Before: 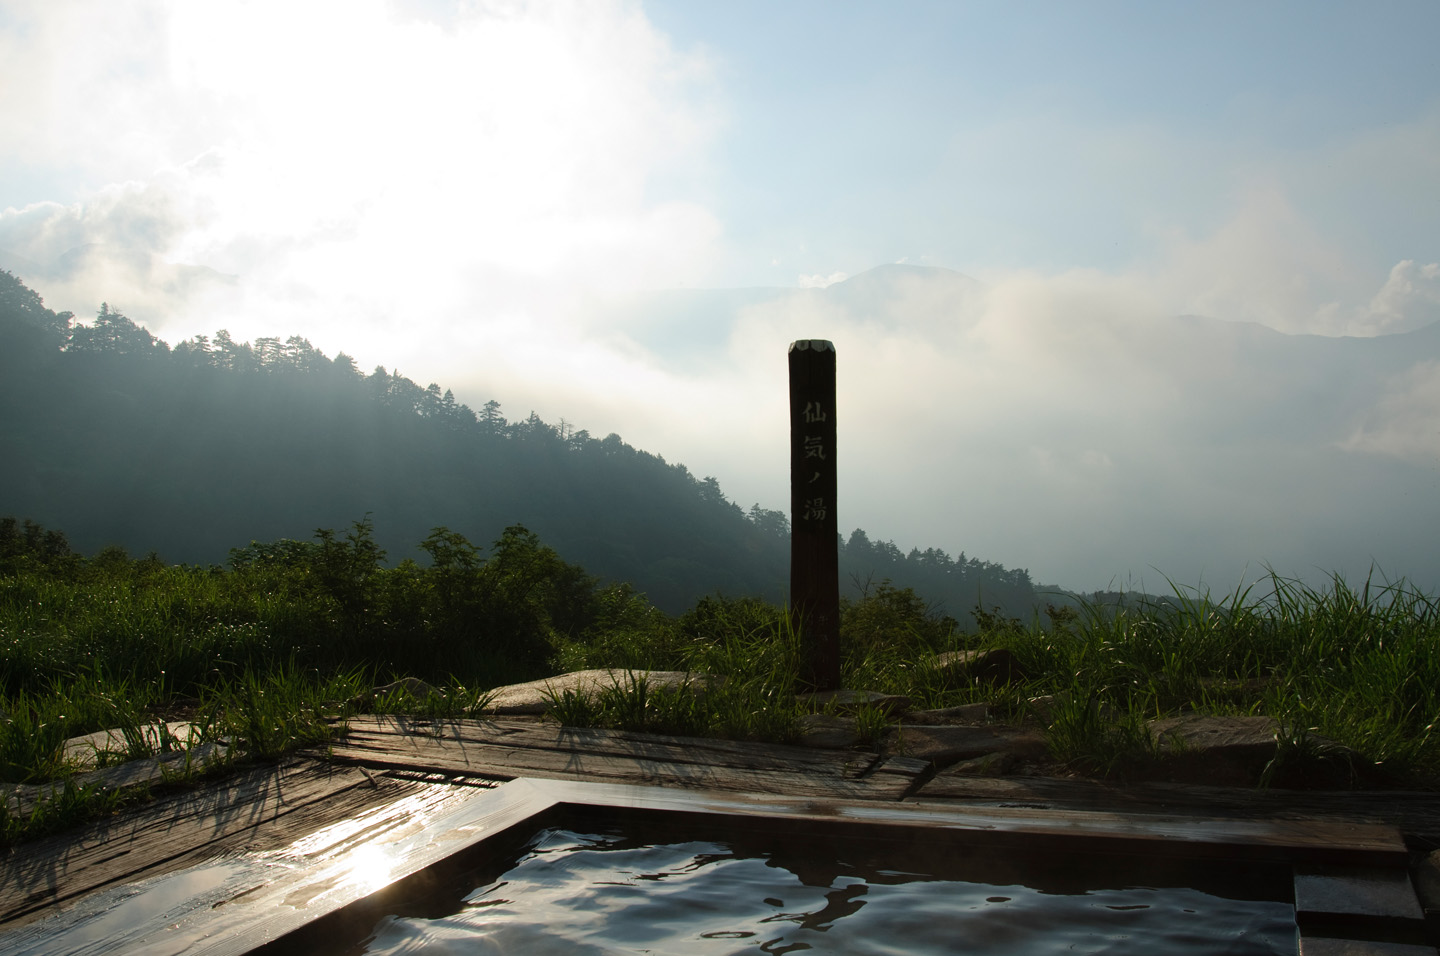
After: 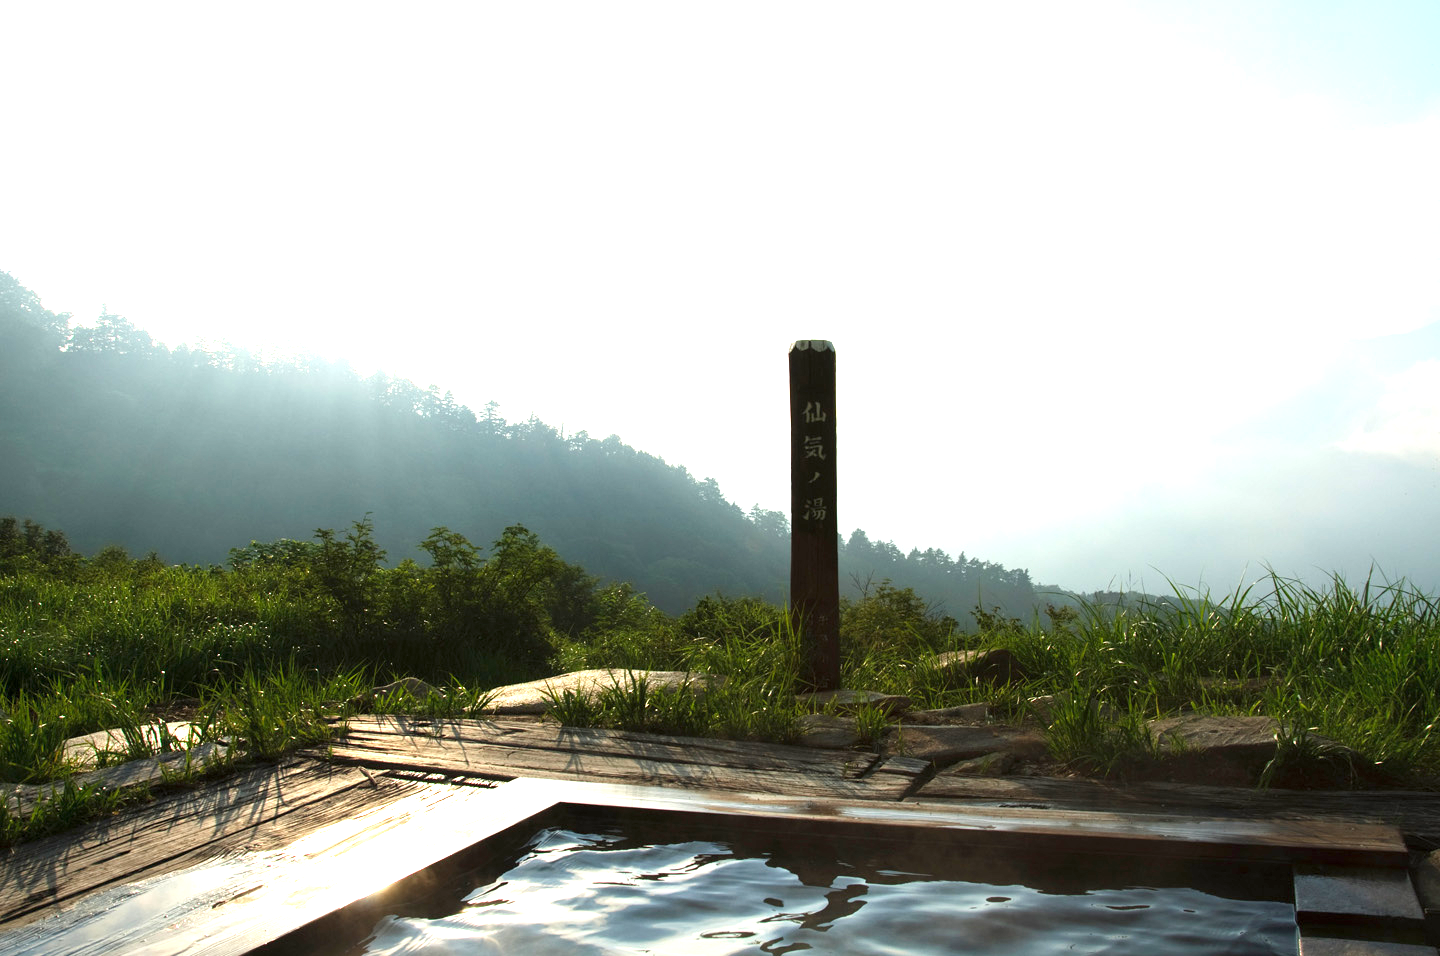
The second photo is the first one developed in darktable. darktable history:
exposure: black level correction 0.001, exposure 1.654 EV, compensate exposure bias true, compensate highlight preservation false
